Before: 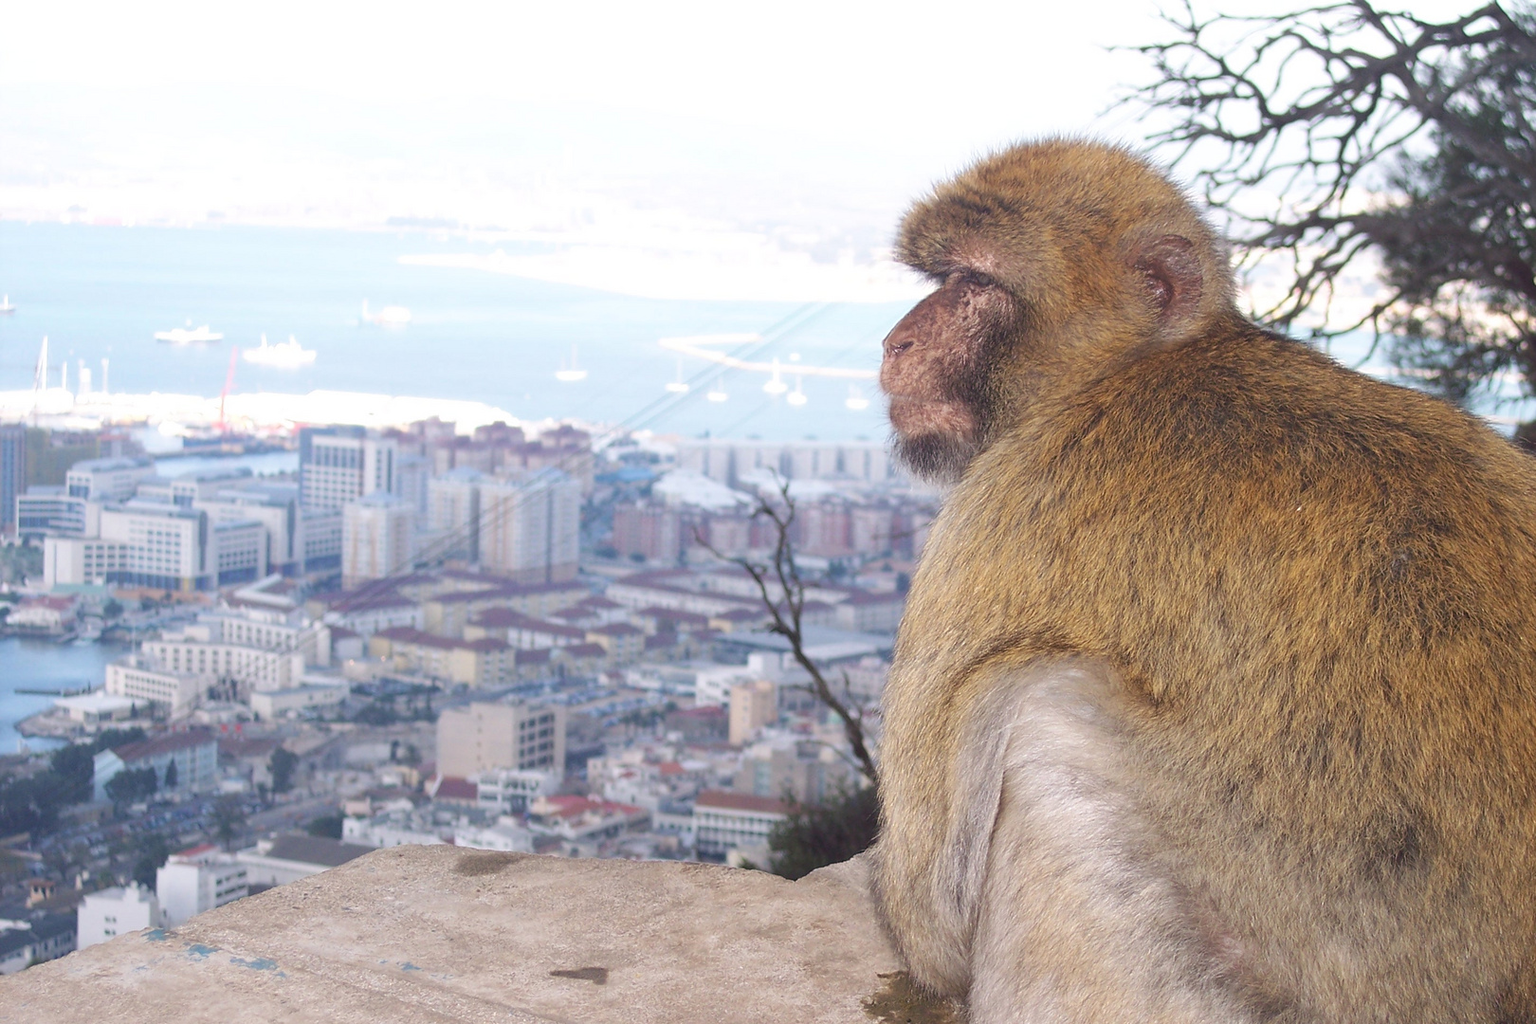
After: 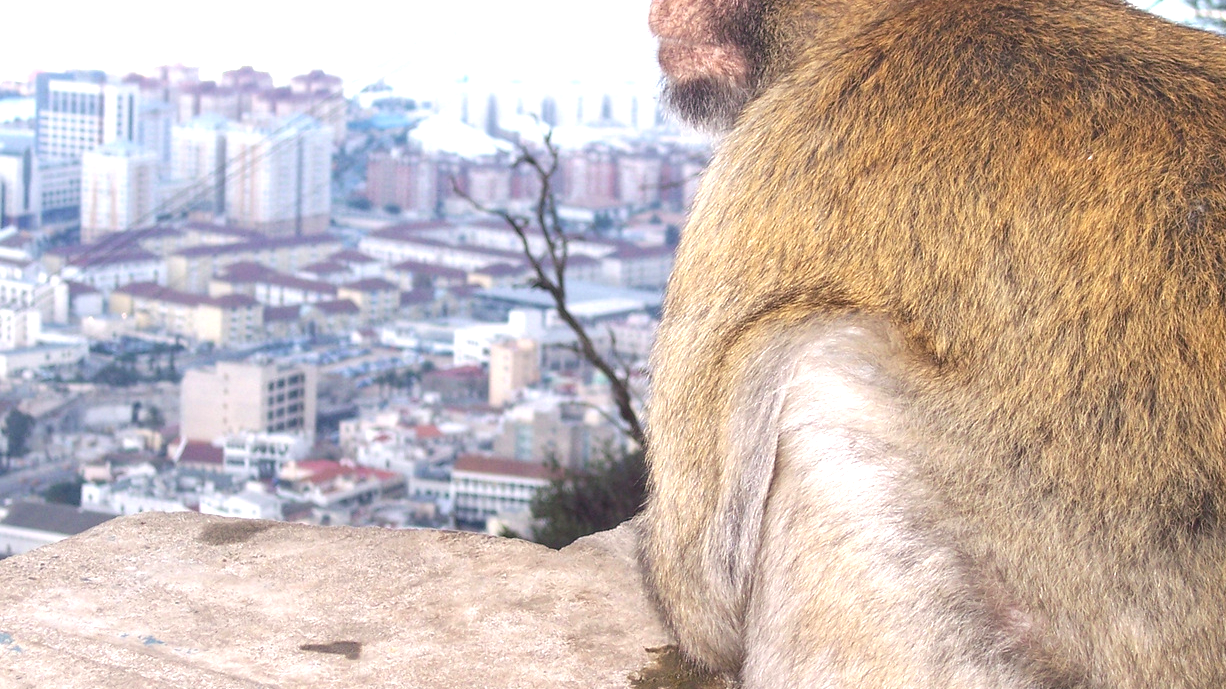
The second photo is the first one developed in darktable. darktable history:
crop and rotate: left 17.299%, top 35.115%, right 7.015%, bottom 1.024%
local contrast: on, module defaults
exposure: black level correction 0, exposure 0.7 EV, compensate exposure bias true, compensate highlight preservation false
